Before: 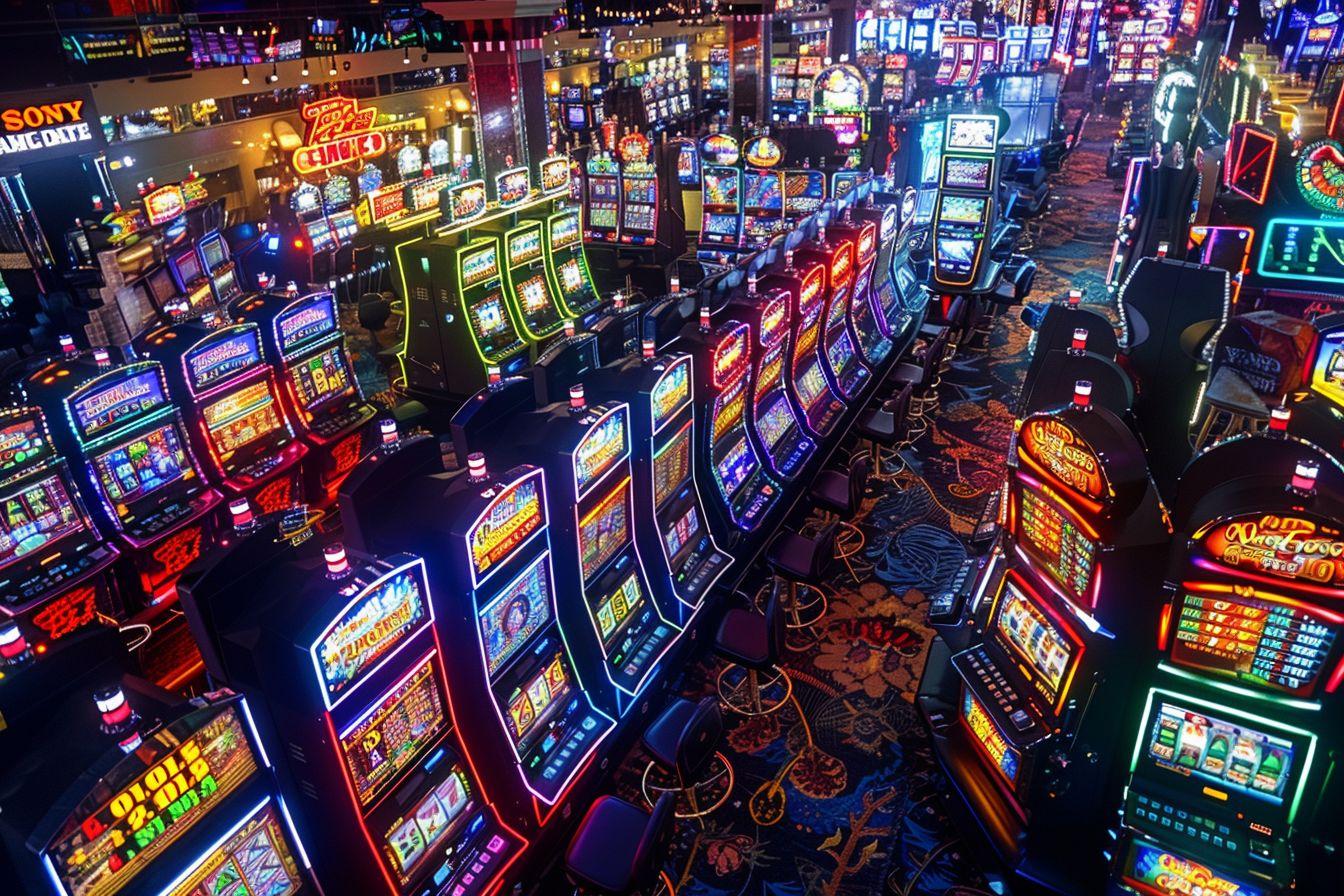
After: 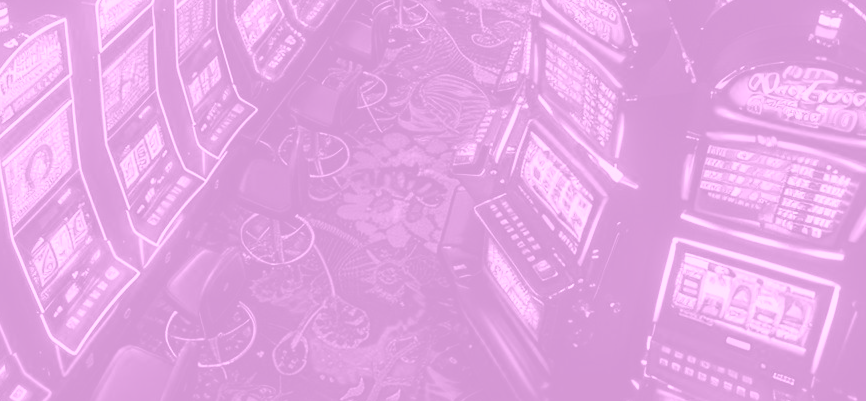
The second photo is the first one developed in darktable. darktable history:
contrast equalizer: y [[0.5 ×6], [0.5 ×6], [0.5, 0.5, 0.501, 0.545, 0.707, 0.863], [0 ×6], [0 ×6]]
colorize: hue 331.2°, saturation 69%, source mix 30.28%, lightness 69.02%, version 1
crop and rotate: left 35.509%, top 50.238%, bottom 4.934%
exposure: black level correction -0.008, exposure 0.067 EV, compensate highlight preservation false
color calibration: output gray [0.21, 0.42, 0.37, 0], gray › normalize channels true, illuminant same as pipeline (D50), adaptation XYZ, x 0.346, y 0.359, gamut compression 0
